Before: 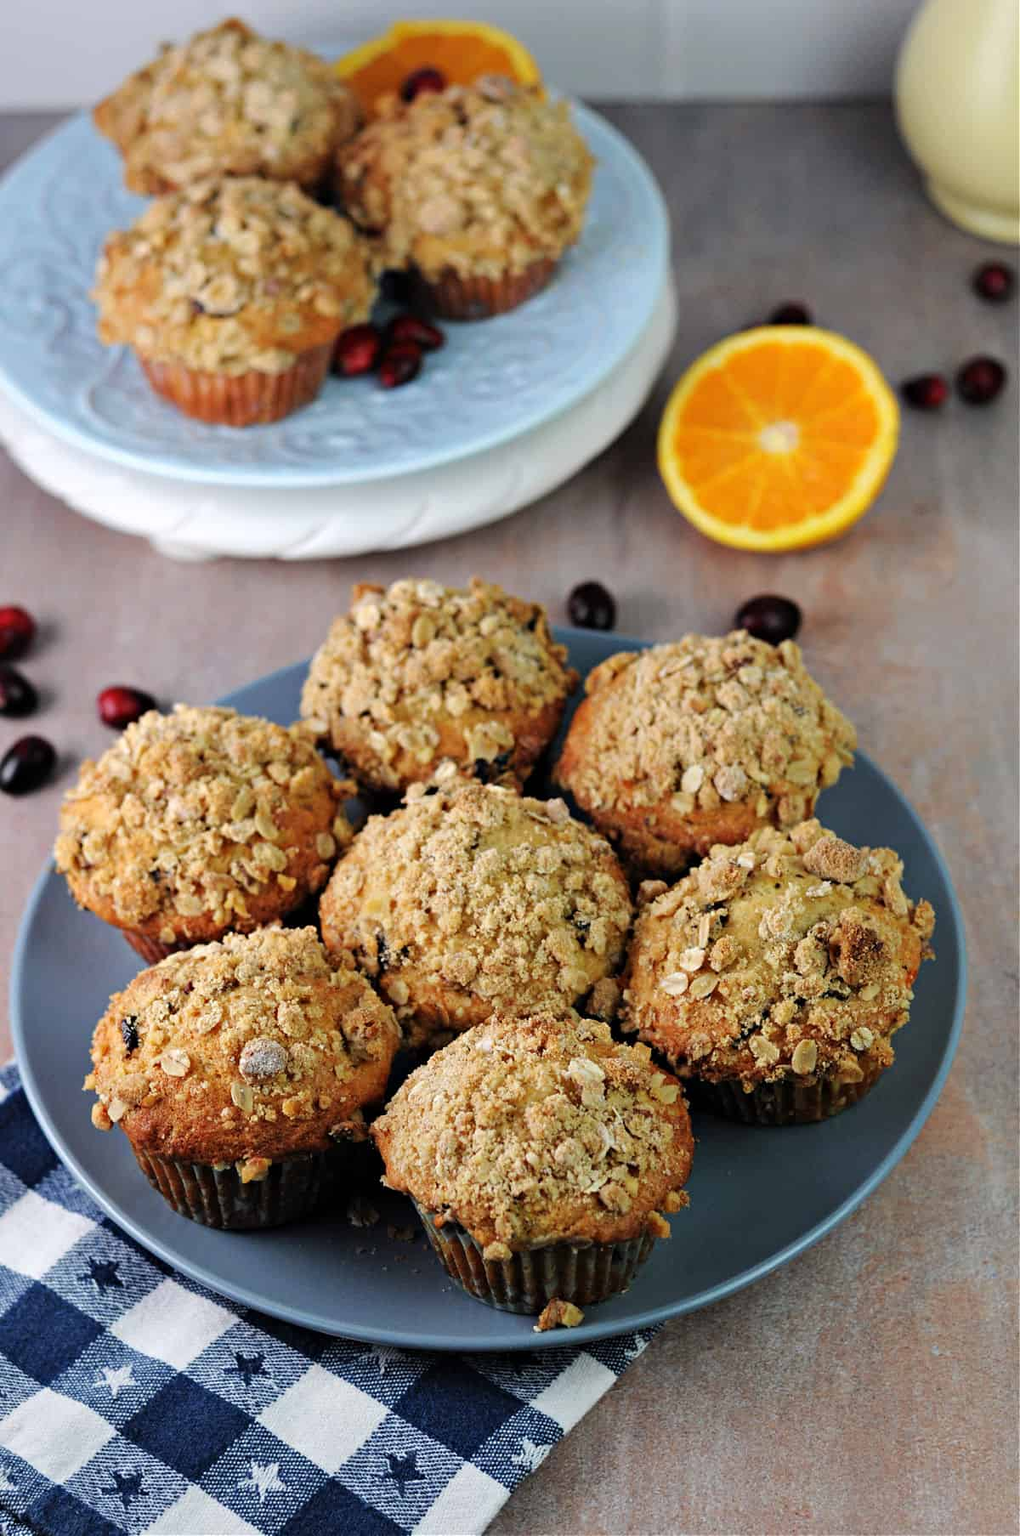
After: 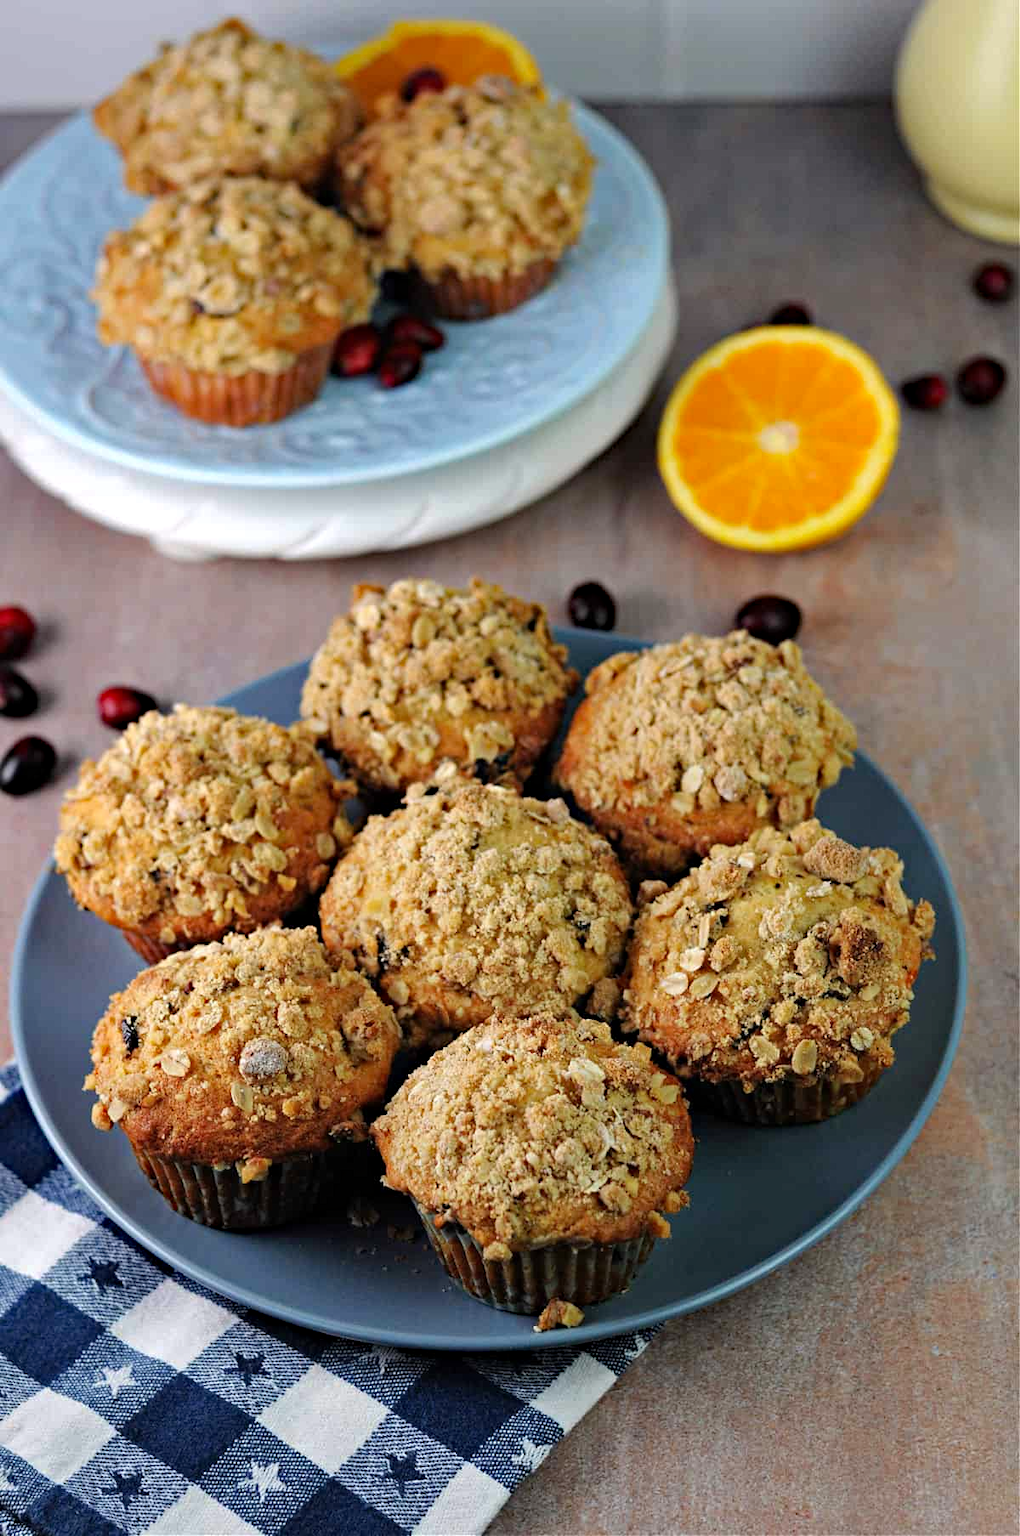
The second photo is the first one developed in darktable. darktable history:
haze removal: strength 0.278, distance 0.243, compatibility mode true, adaptive false
